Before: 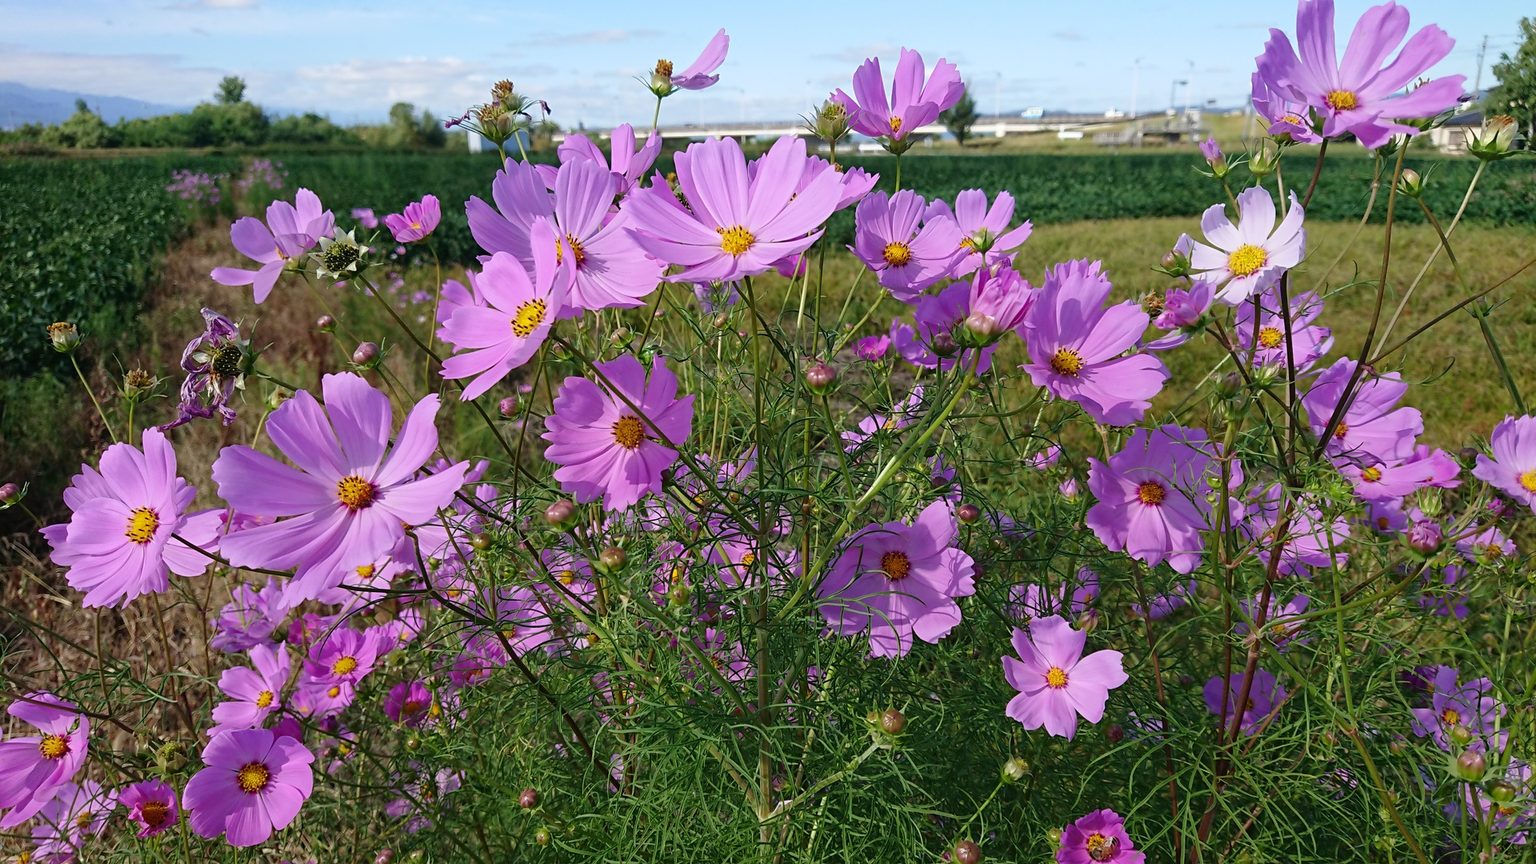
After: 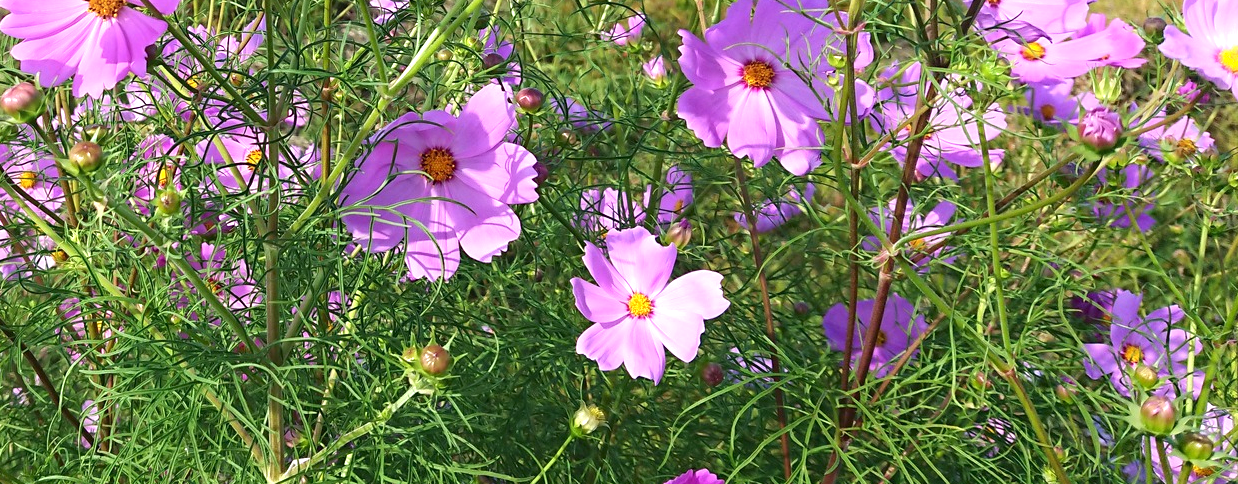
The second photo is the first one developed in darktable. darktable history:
crop and rotate: left 35.509%, top 50.238%, bottom 4.934%
exposure: exposure 1.223 EV, compensate highlight preservation false
shadows and highlights: shadows -40.15, highlights 62.88, soften with gaussian
